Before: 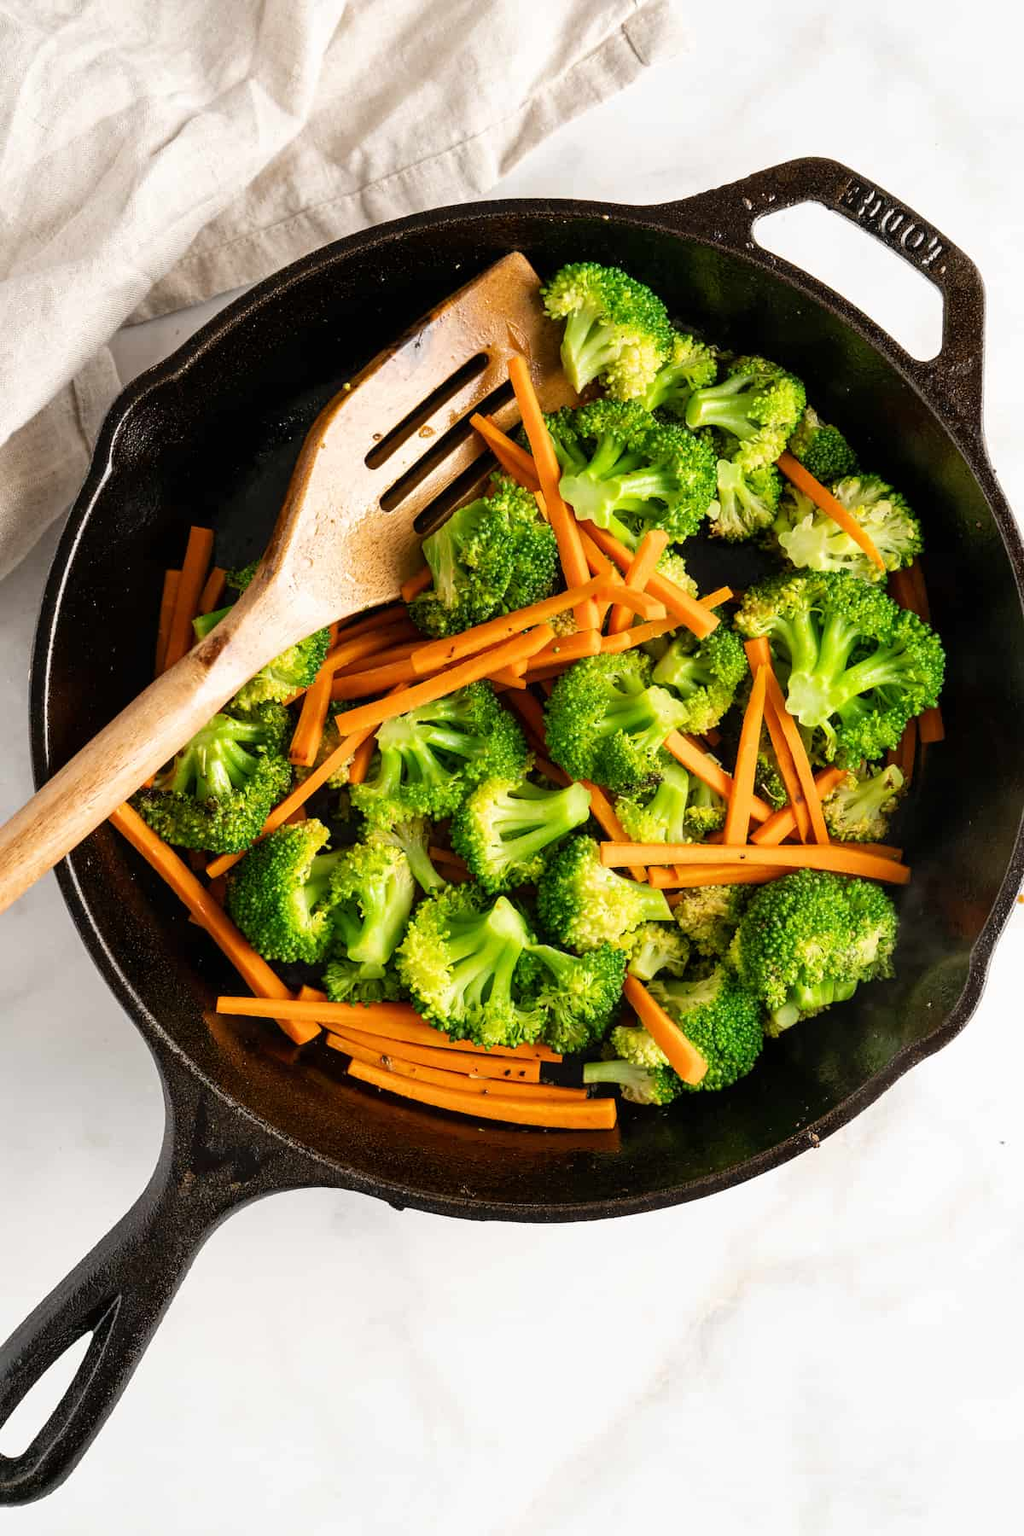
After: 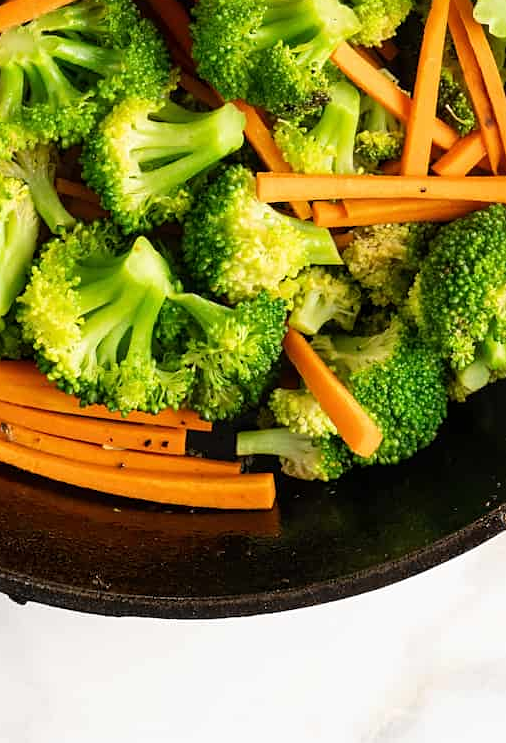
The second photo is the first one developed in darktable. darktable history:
sharpen: amount 0.211
crop: left 37.297%, top 45.266%, right 20.483%, bottom 13.432%
levels: mode automatic, levels [0.026, 0.507, 0.987]
